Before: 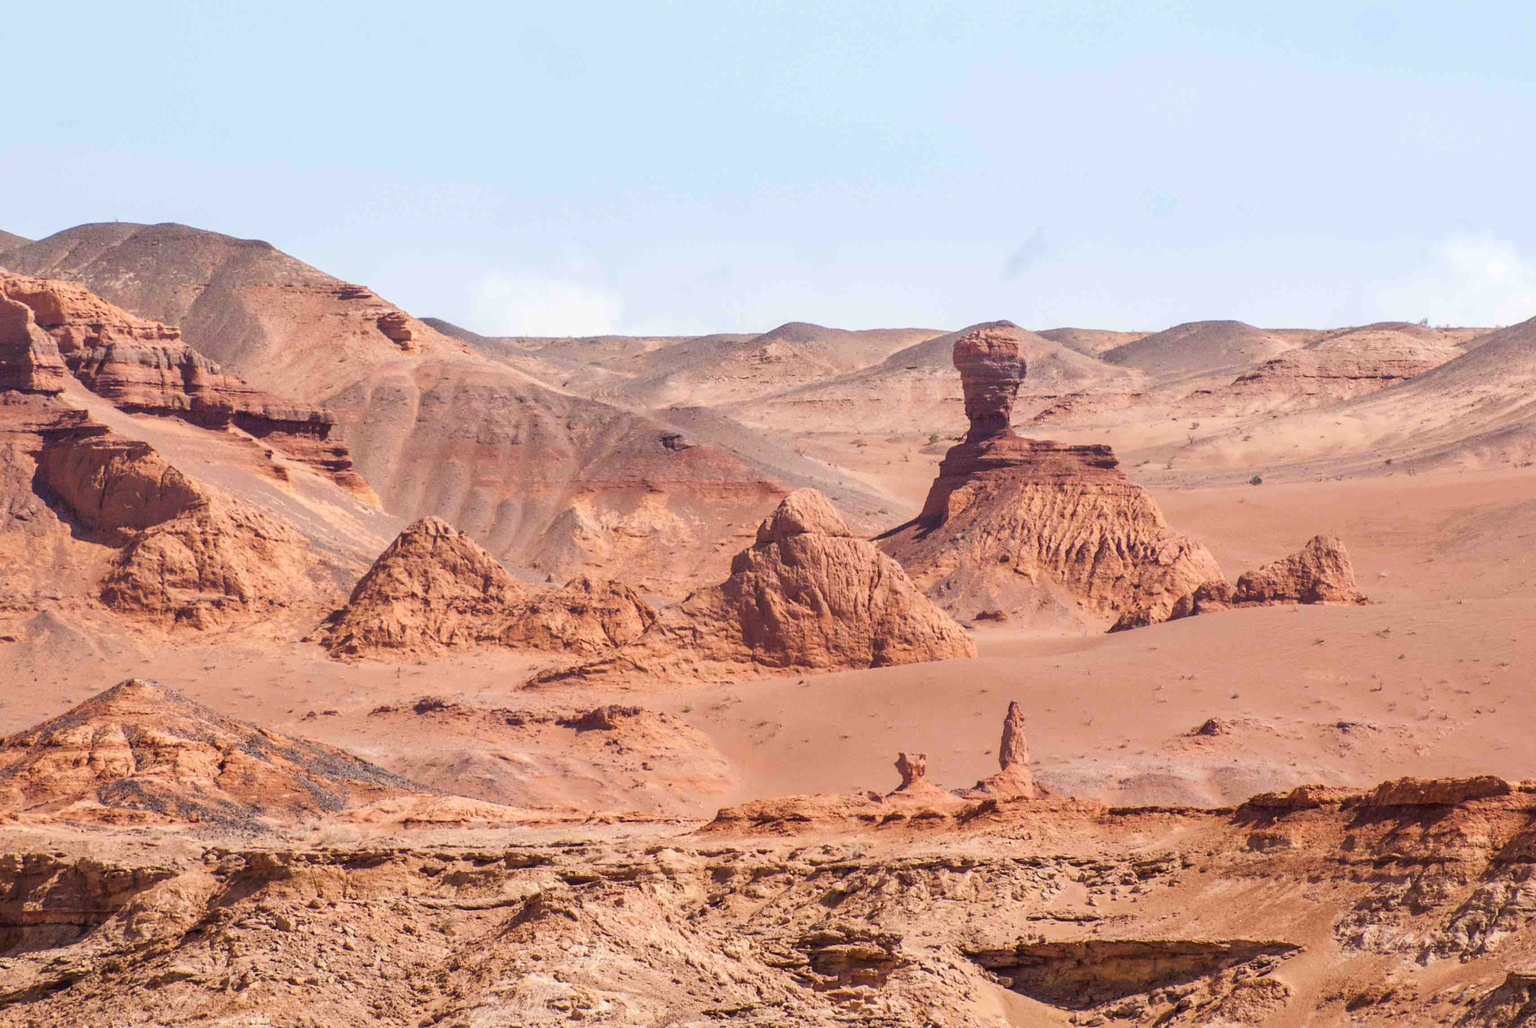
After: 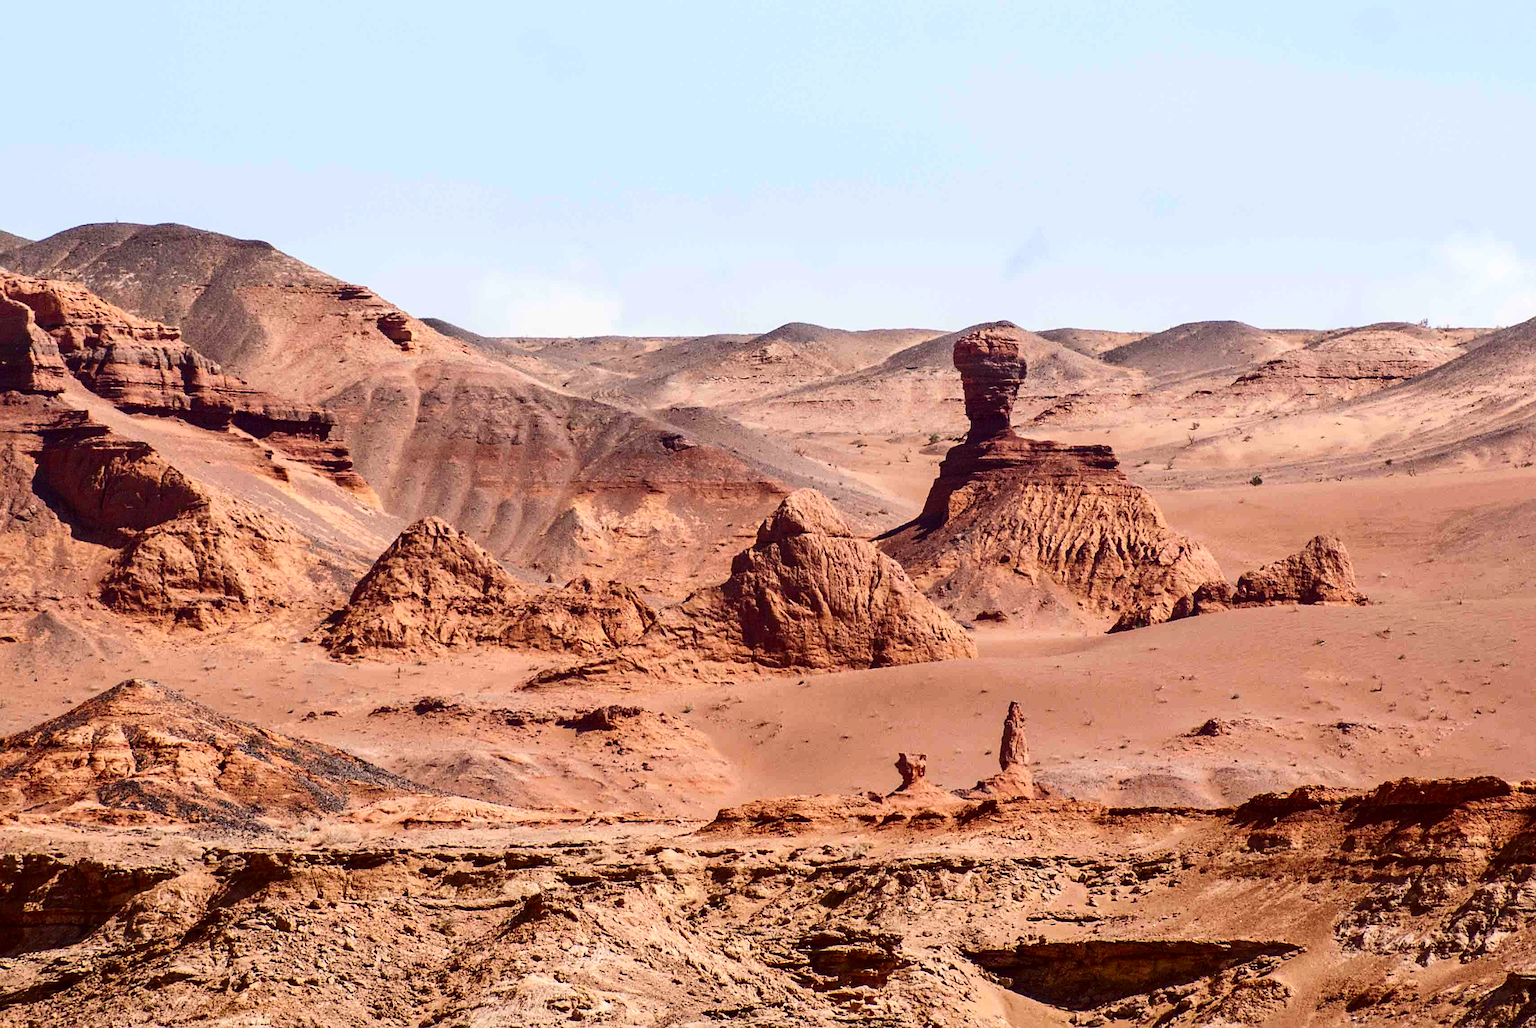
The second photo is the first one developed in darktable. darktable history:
contrast brightness saturation: contrast 0.241, brightness -0.223, saturation 0.136
sharpen: on, module defaults
